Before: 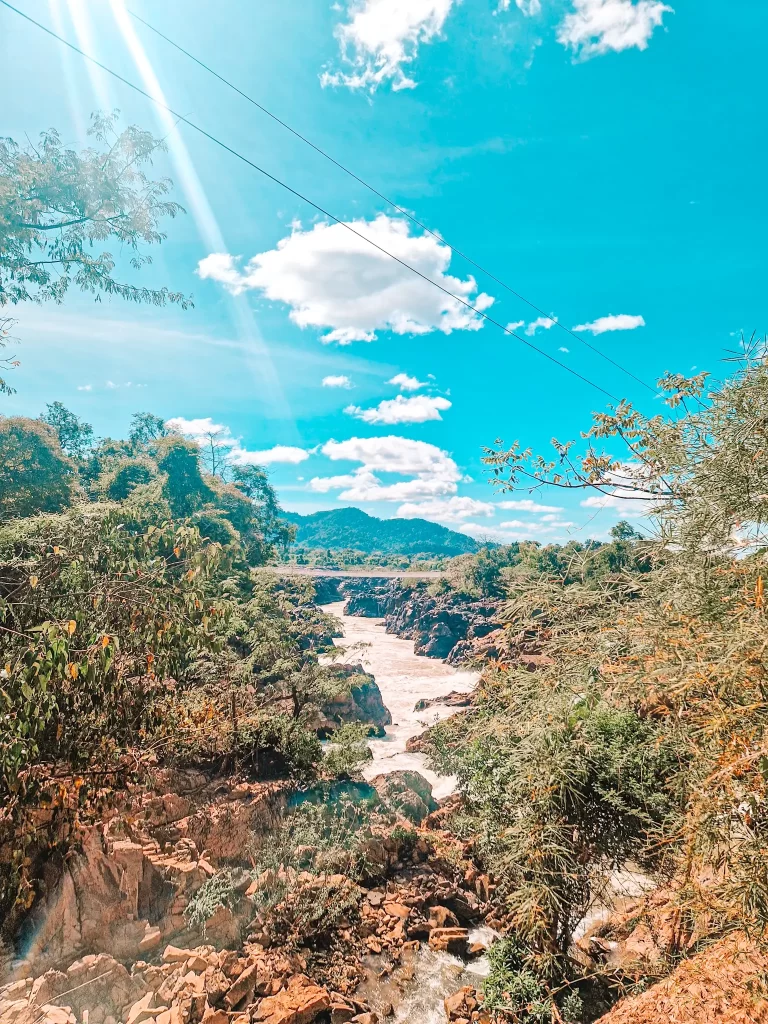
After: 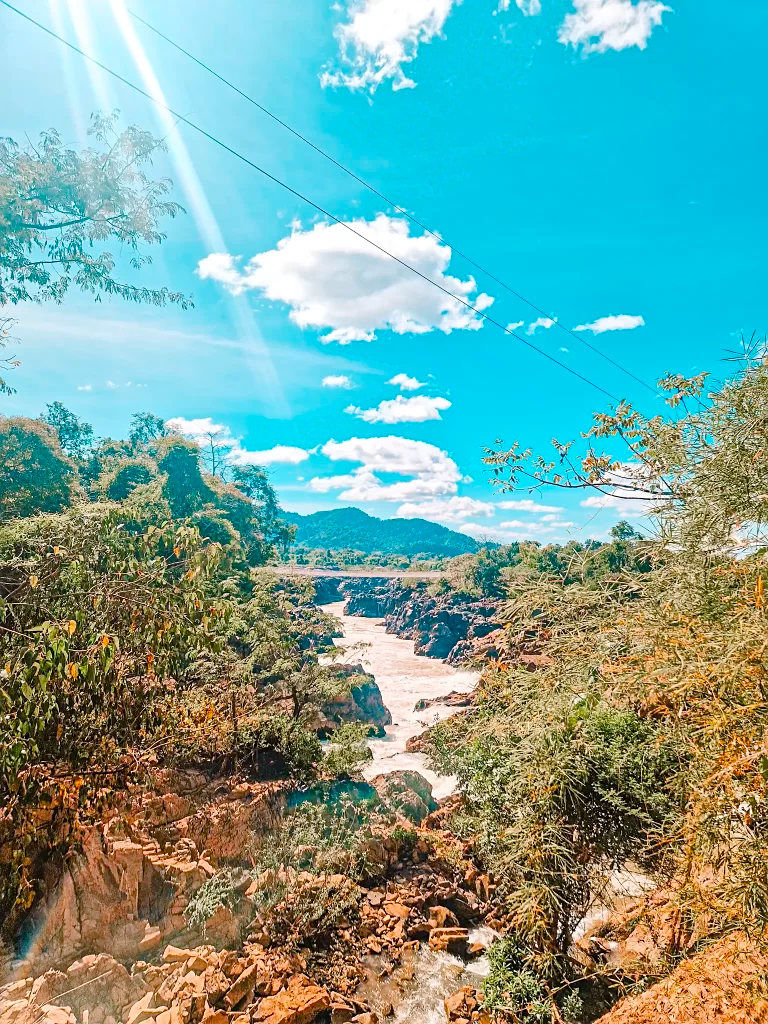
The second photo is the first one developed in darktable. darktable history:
color balance rgb: global offset › hue 171.93°, linear chroma grading › global chroma 15.044%, perceptual saturation grading › global saturation 21.07%, perceptual saturation grading › highlights -19.884%, perceptual saturation grading › shadows 29.737%
sharpen: amount 0.201
